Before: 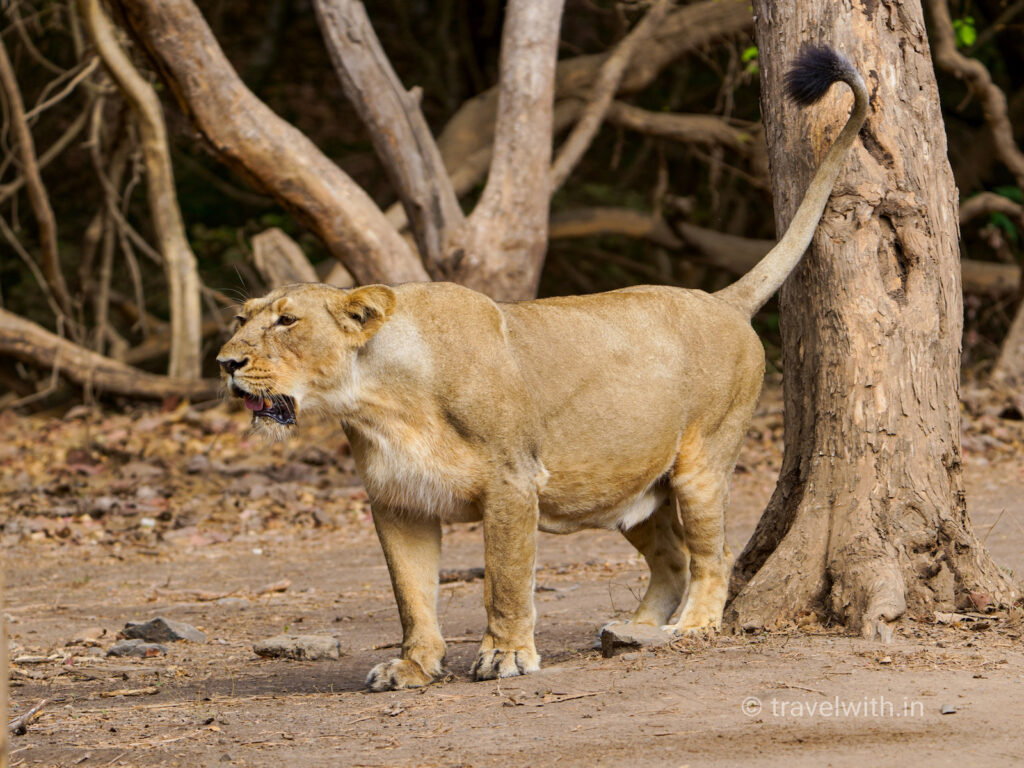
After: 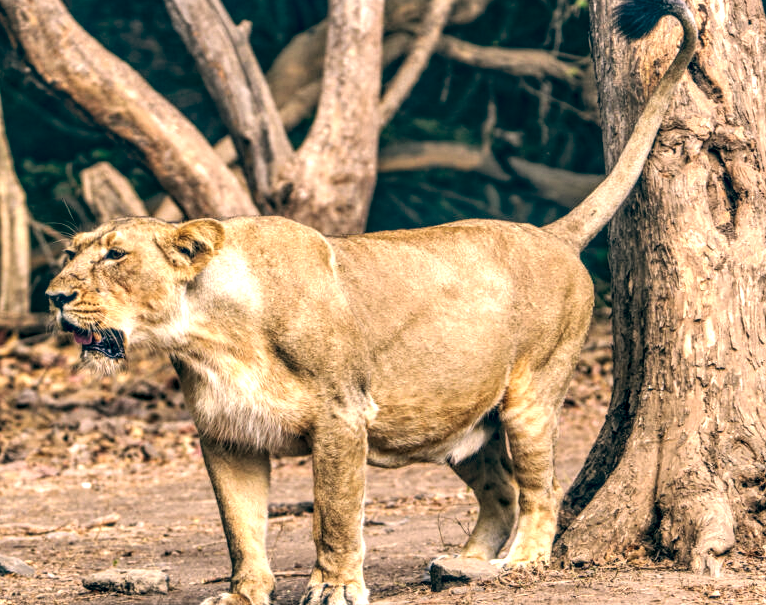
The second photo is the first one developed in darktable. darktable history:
exposure: black level correction 0.001, exposure 0.5 EV, compensate exposure bias true, compensate highlight preservation false
color balance: lift [1.006, 0.985, 1.002, 1.015], gamma [1, 0.953, 1.008, 1.047], gain [1.076, 1.13, 1.004, 0.87]
local contrast: highlights 0%, shadows 0%, detail 182%
crop: left 16.768%, top 8.653%, right 8.362%, bottom 12.485%
